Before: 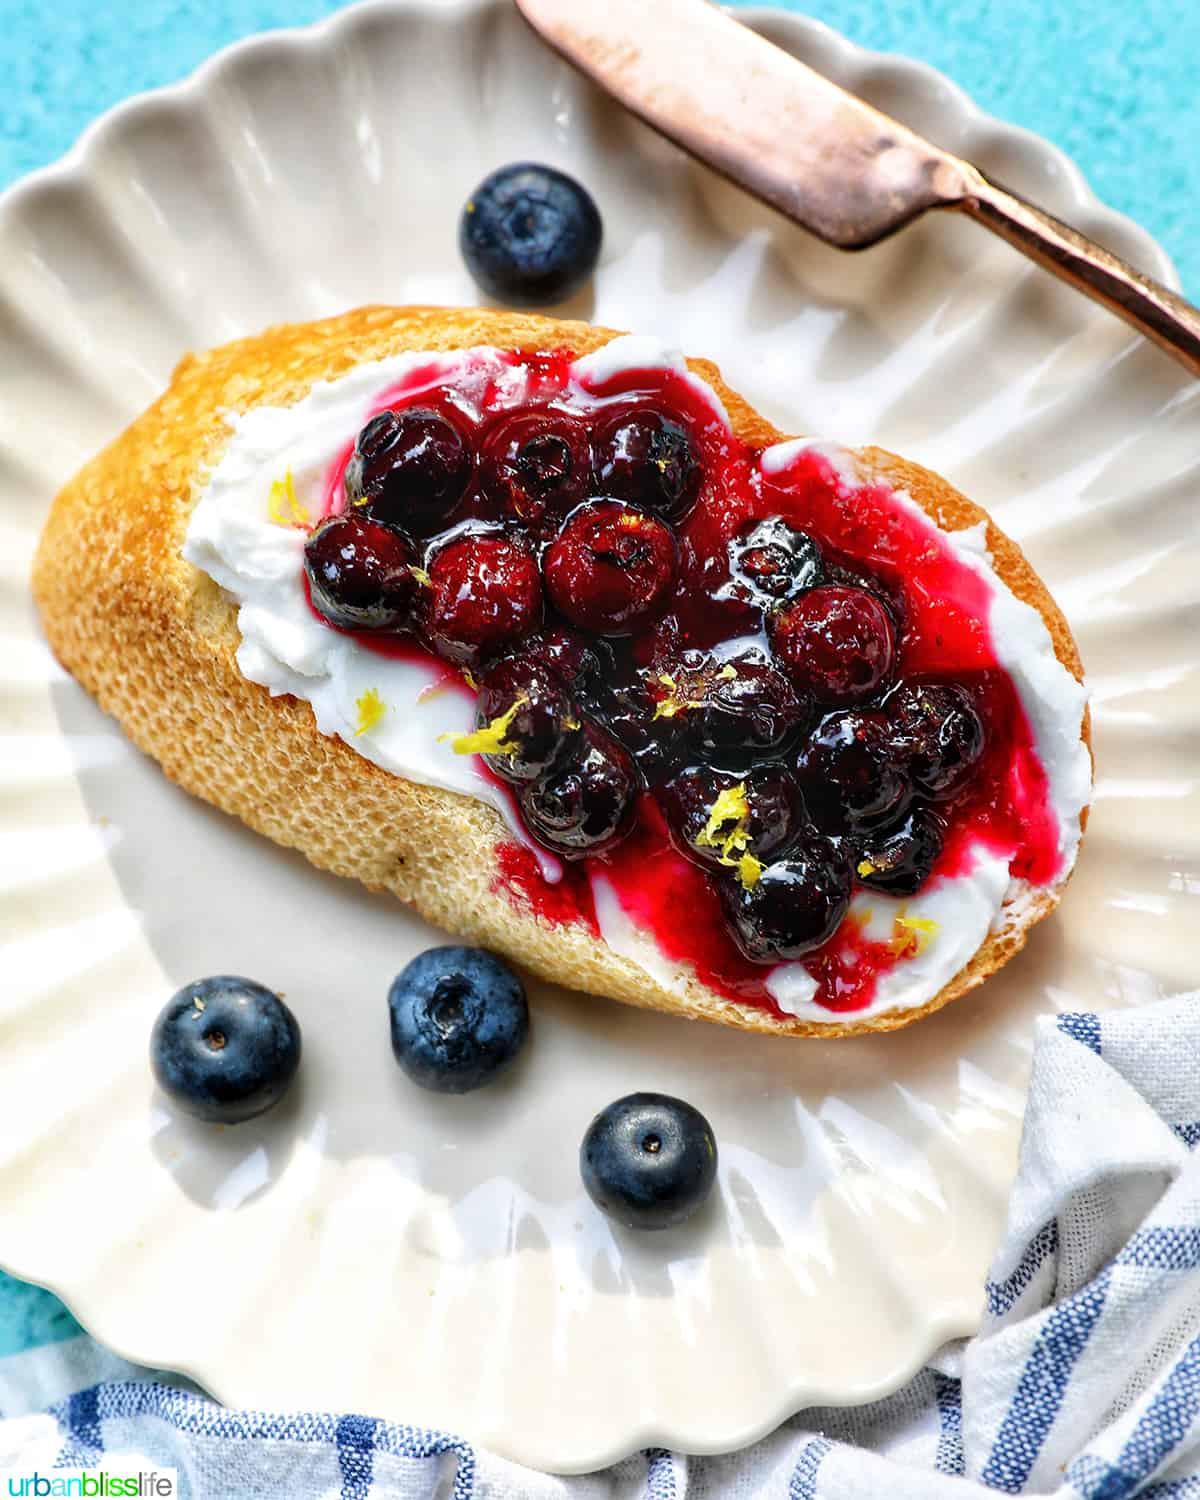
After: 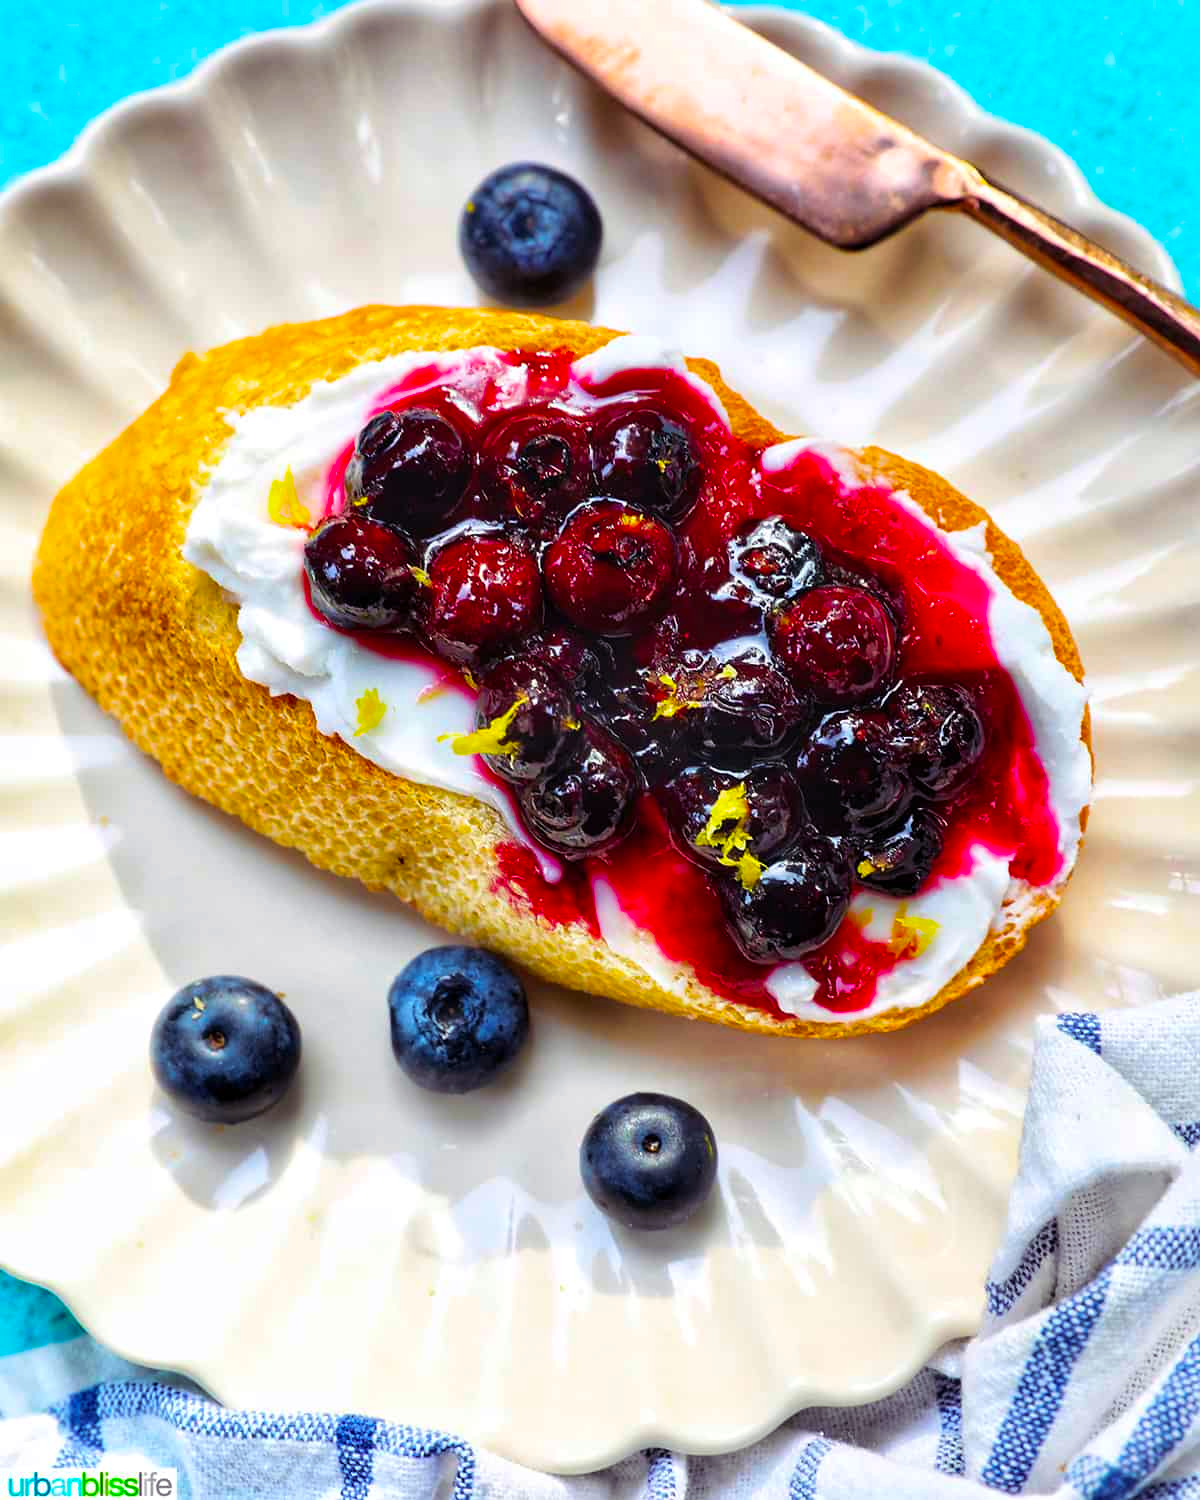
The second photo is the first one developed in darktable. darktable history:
color balance rgb: shadows lift › chroma 6.22%, shadows lift › hue 305.57°, power › chroma 0.489%, power › hue 261.02°, perceptual saturation grading › global saturation 60.21%, perceptual saturation grading › highlights 21.075%, perceptual saturation grading › shadows -49.315%, global vibrance 14.814%
